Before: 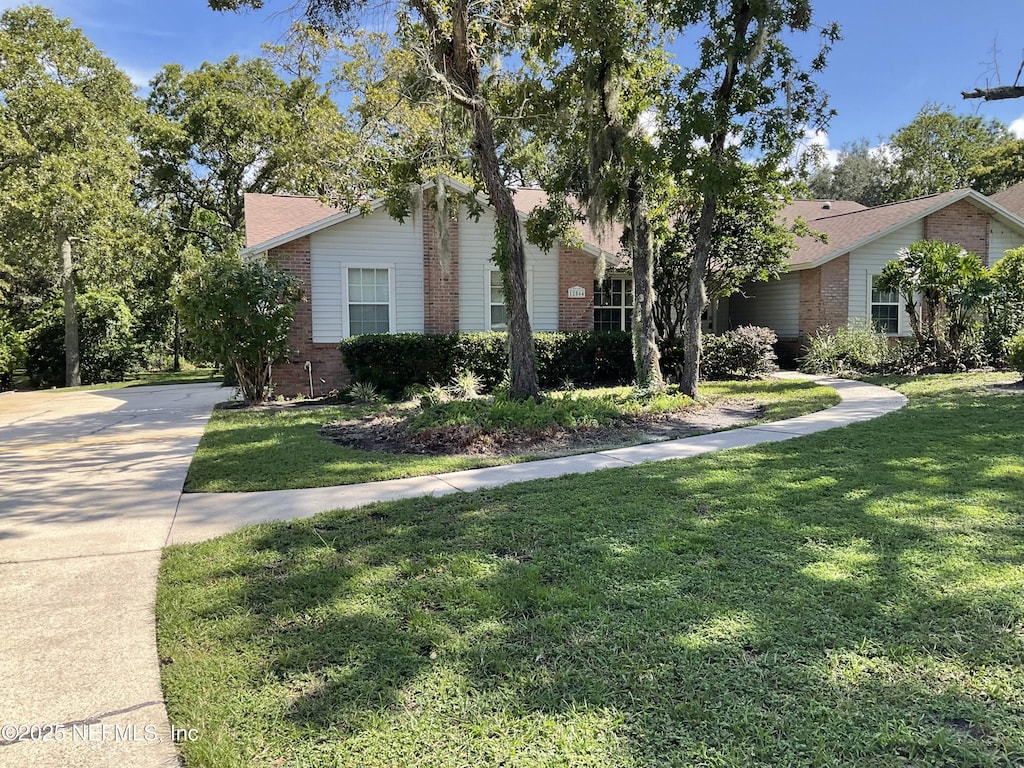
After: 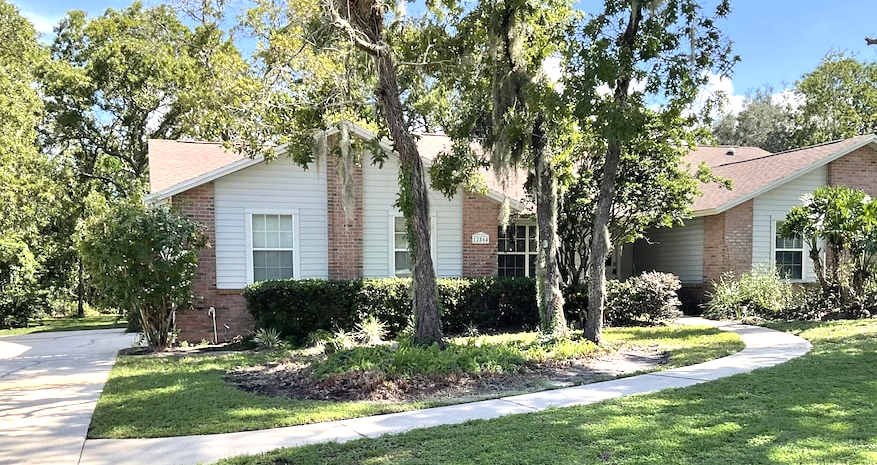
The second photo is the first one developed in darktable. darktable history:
crop and rotate: left 9.458%, top 7.144%, right 4.891%, bottom 32.196%
exposure: black level correction 0, exposure 0.702 EV, compensate highlight preservation false
